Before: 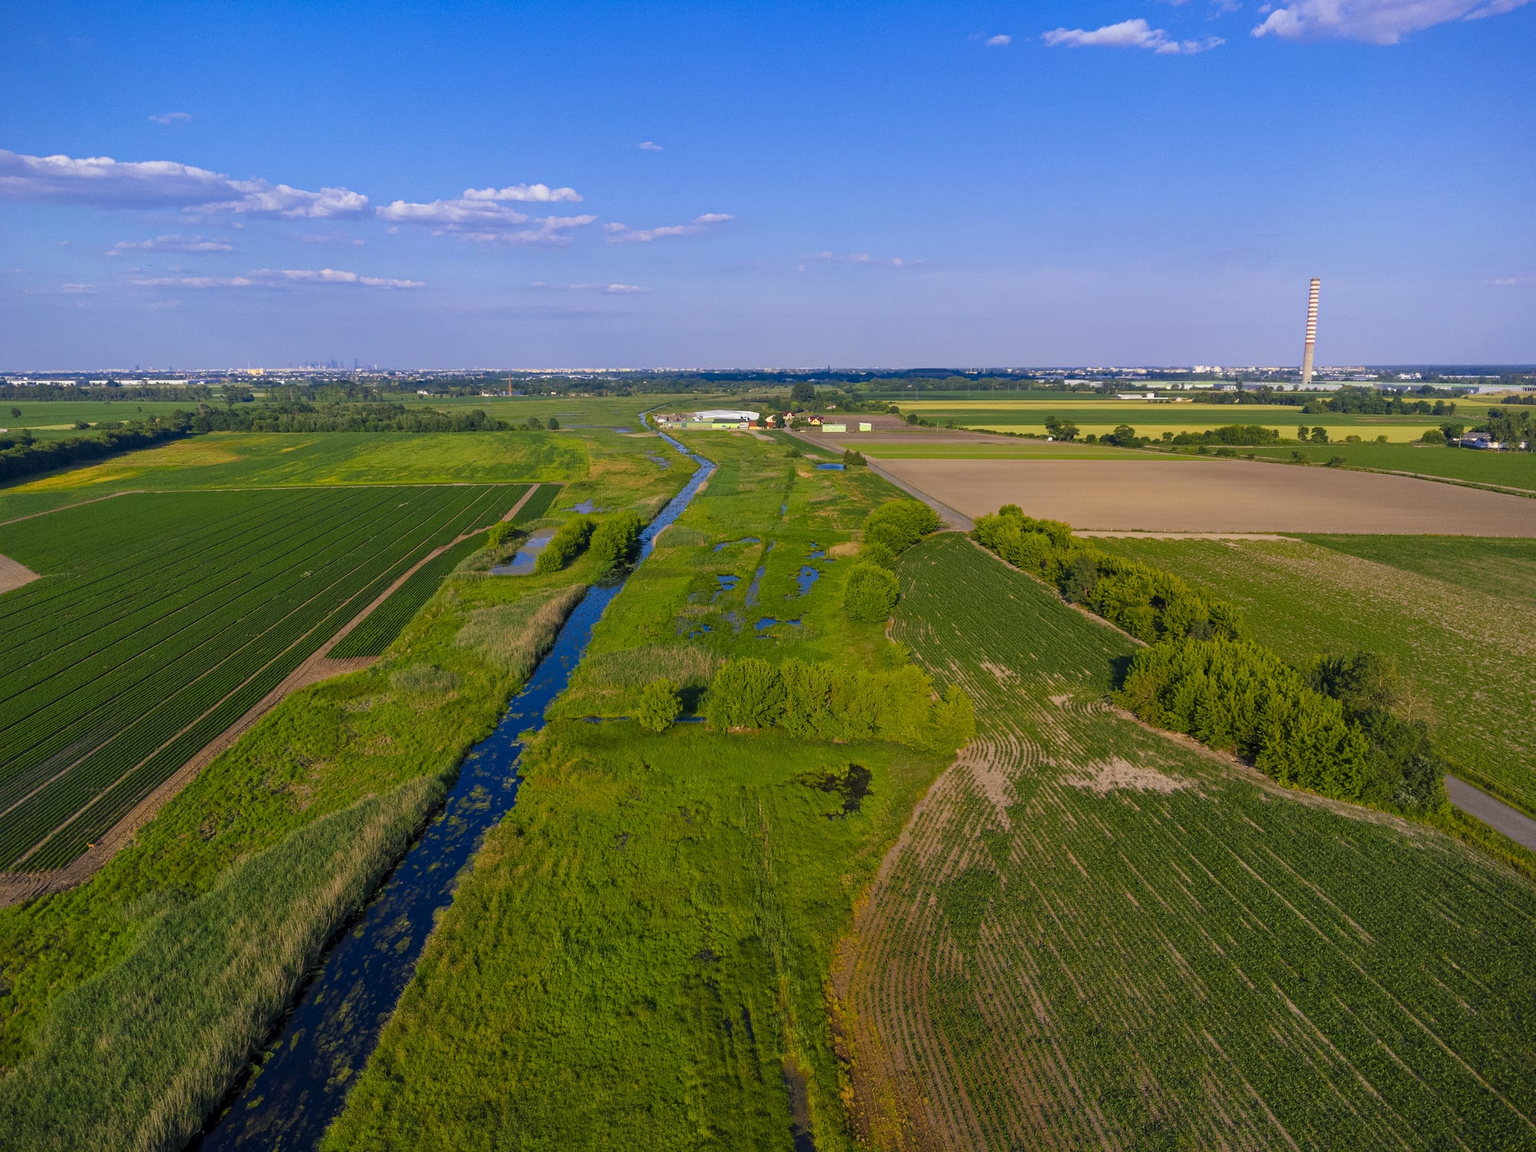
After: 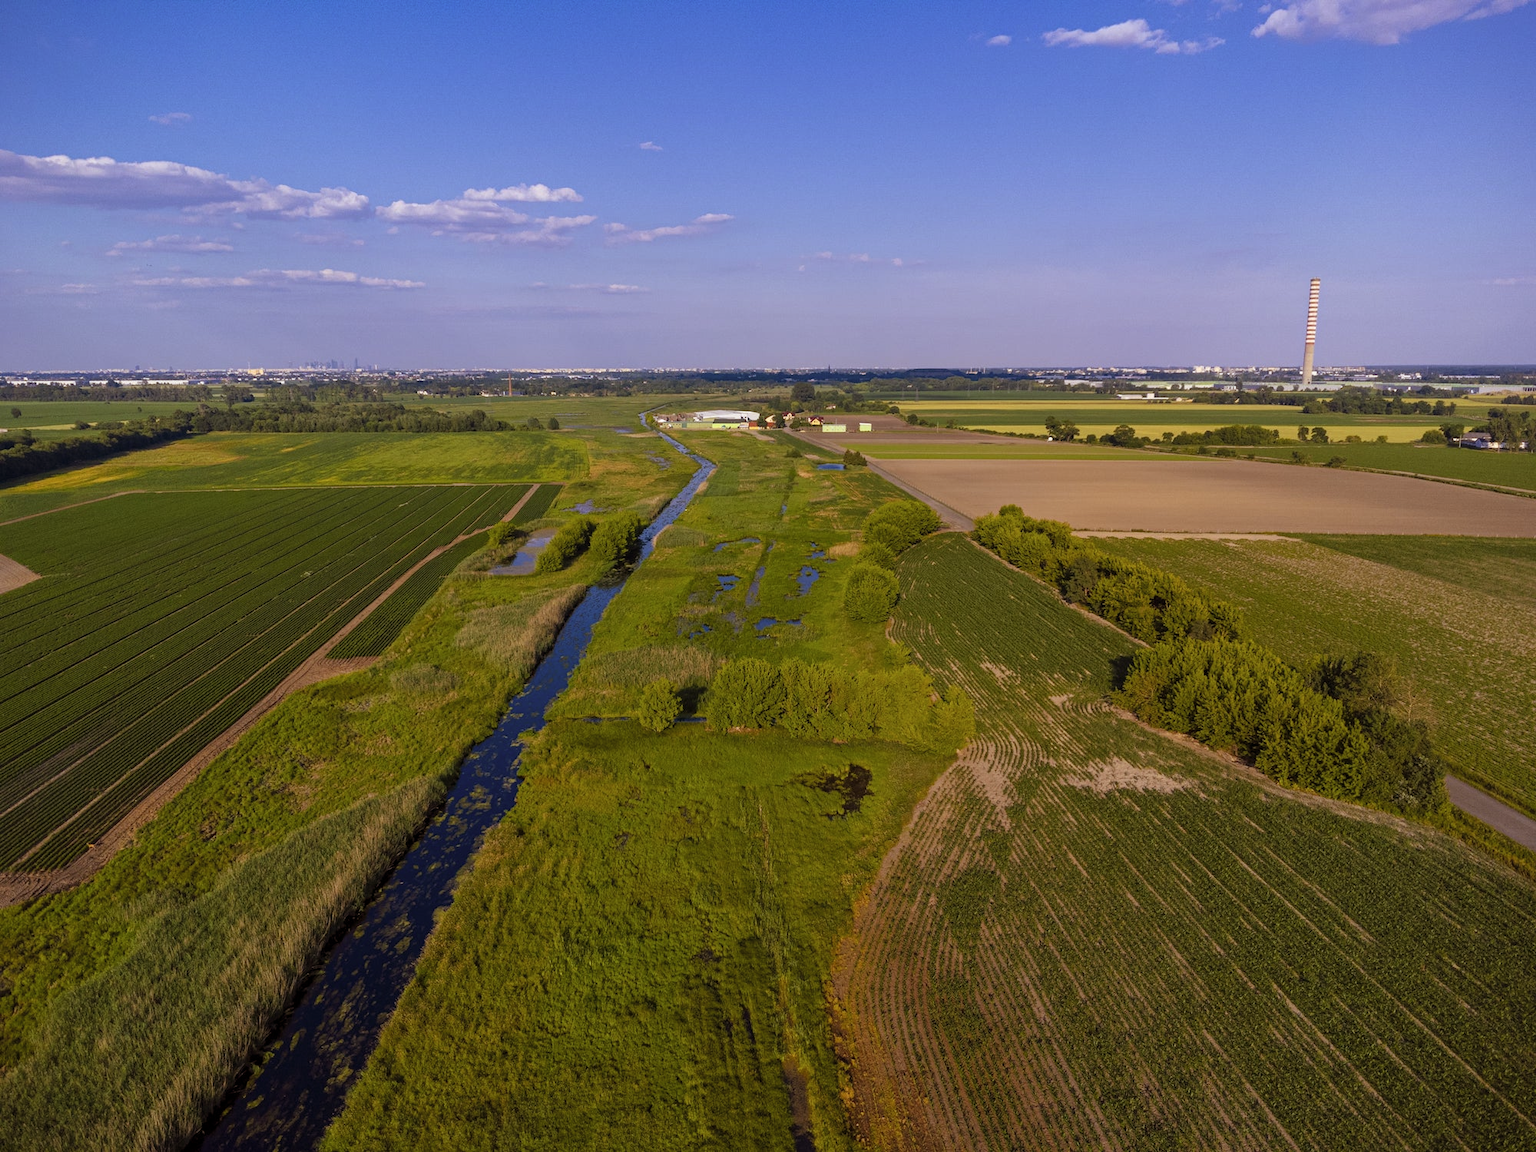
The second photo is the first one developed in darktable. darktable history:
rgb levels: mode RGB, independent channels, levels [[0, 0.5, 1], [0, 0.521, 1], [0, 0.536, 1]]
color correction: saturation 0.85
